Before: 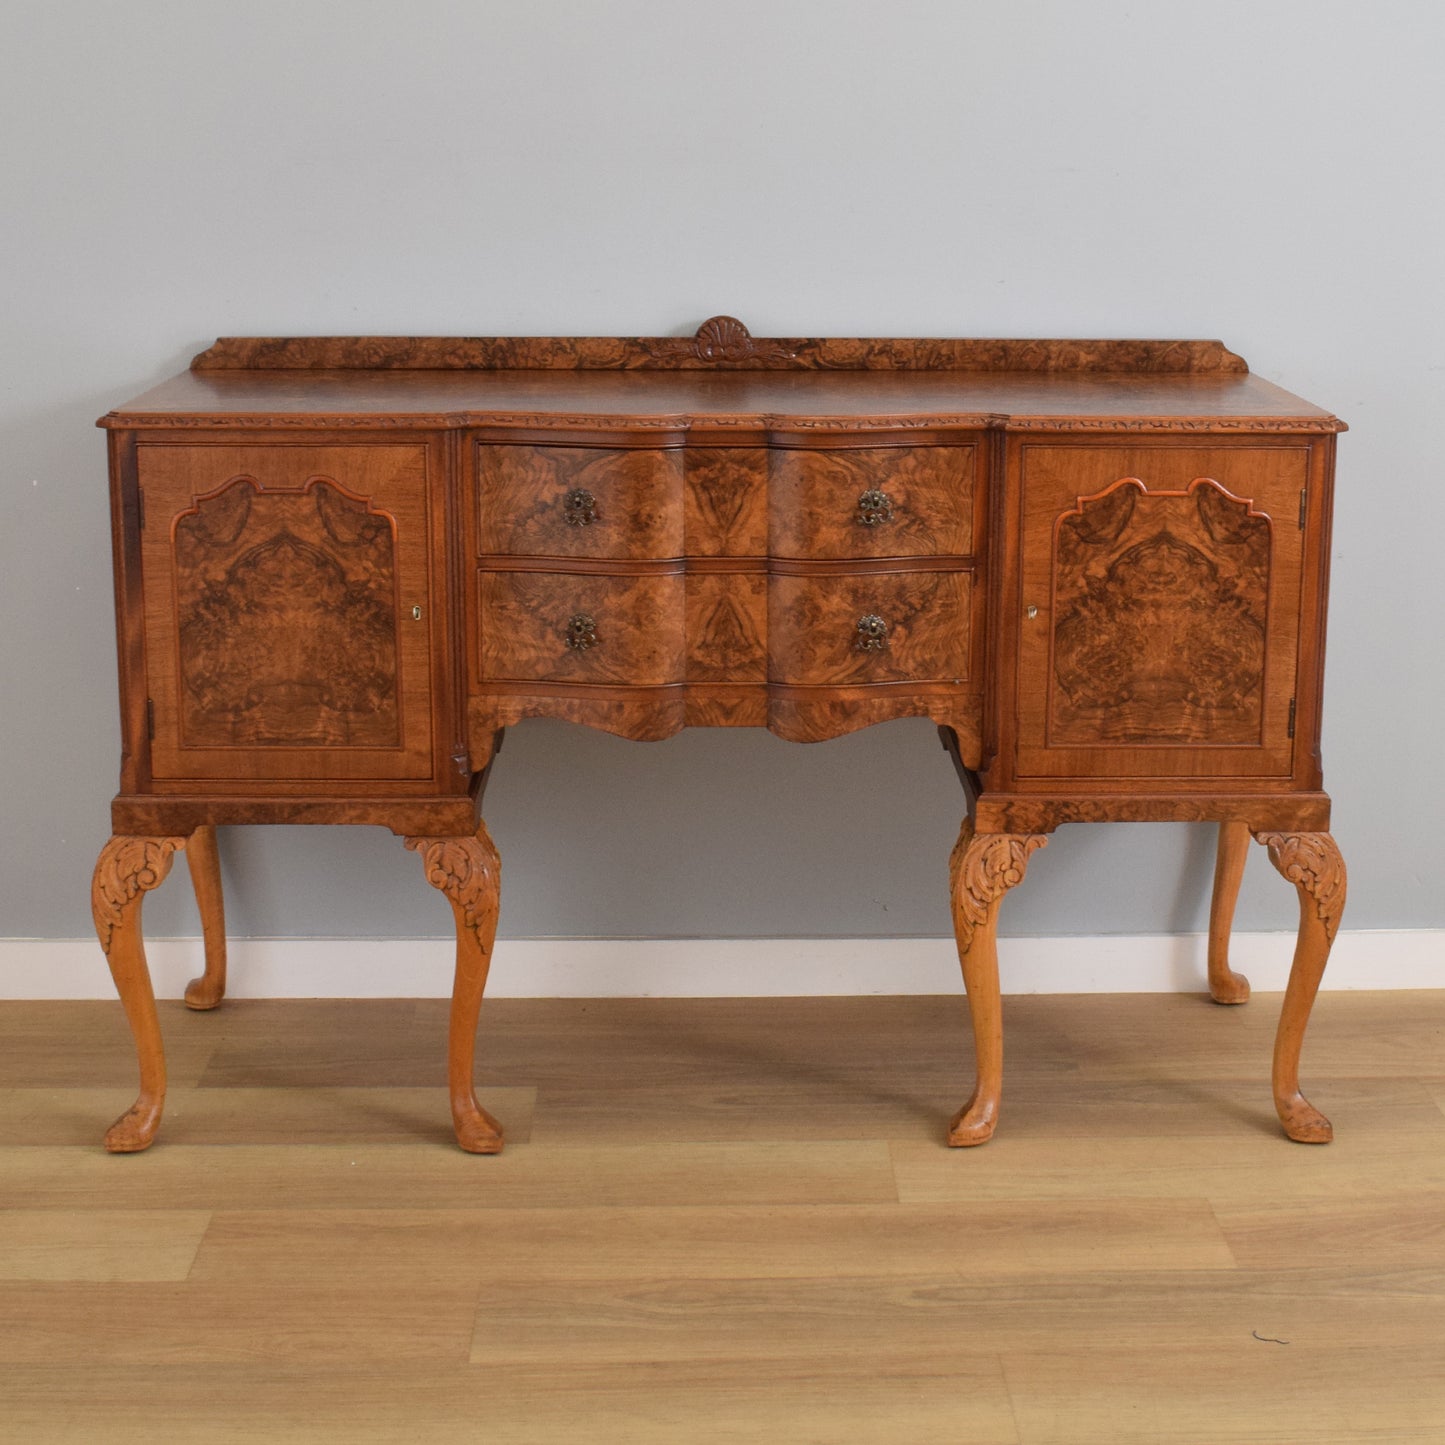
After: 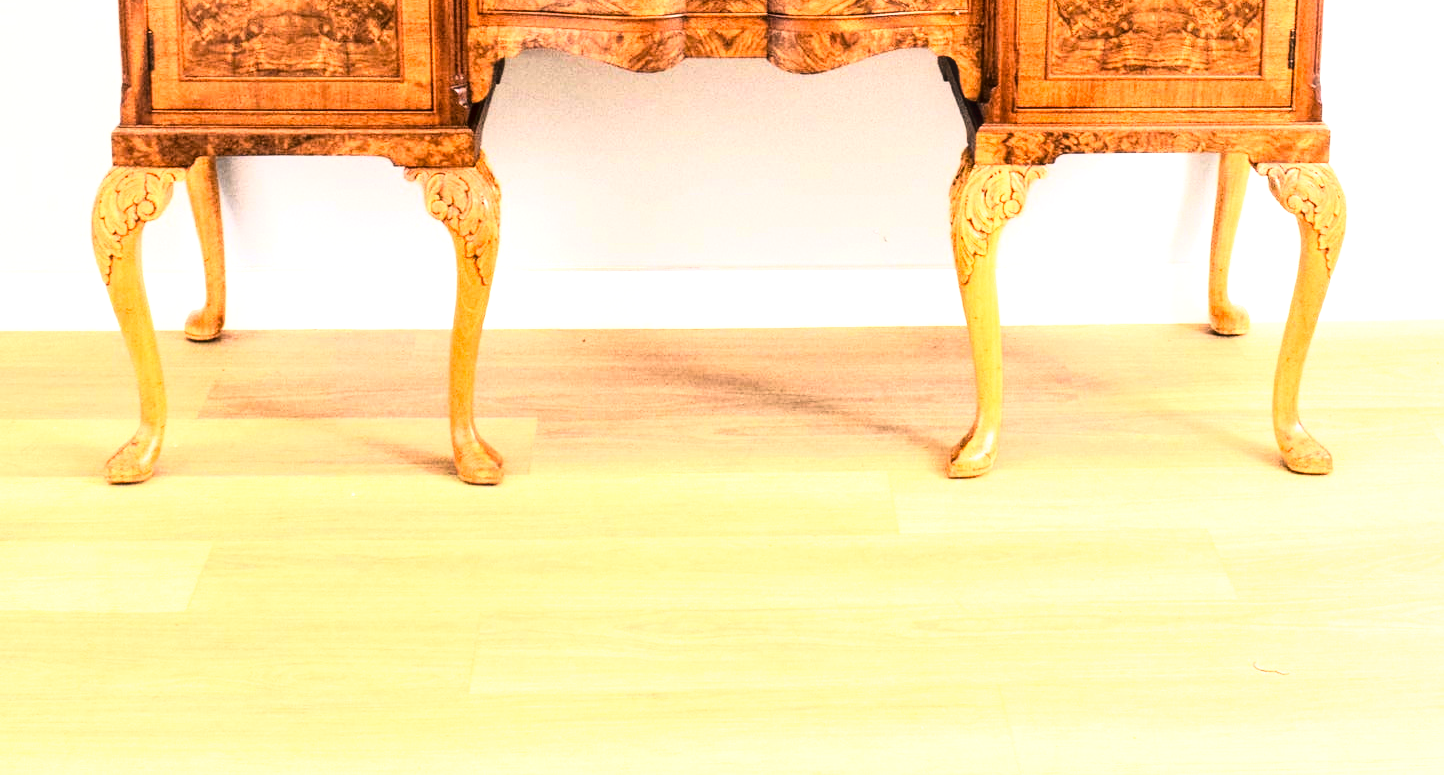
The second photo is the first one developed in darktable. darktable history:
crop and rotate: top 46.322%, right 0.009%
local contrast: on, module defaults
base curve: curves: ch0 [(0.017, 0) (0.425, 0.441) (0.844, 0.933) (1, 1)], preserve colors none
exposure: black level correction 0, exposure 1.406 EV, compensate exposure bias true, compensate highlight preservation false
tone equalizer: -8 EV -0.399 EV, -7 EV -0.381 EV, -6 EV -0.33 EV, -5 EV -0.216 EV, -3 EV 0.194 EV, -2 EV 0.354 EV, -1 EV 0.377 EV, +0 EV 0.41 EV
tone curve: curves: ch0 [(0, 0) (0.003, 0.003) (0.011, 0.006) (0.025, 0.012) (0.044, 0.02) (0.069, 0.023) (0.1, 0.029) (0.136, 0.037) (0.177, 0.058) (0.224, 0.084) (0.277, 0.137) (0.335, 0.209) (0.399, 0.336) (0.468, 0.478) (0.543, 0.63) (0.623, 0.789) (0.709, 0.903) (0.801, 0.967) (0.898, 0.987) (1, 1)], color space Lab, linked channels, preserve colors none
